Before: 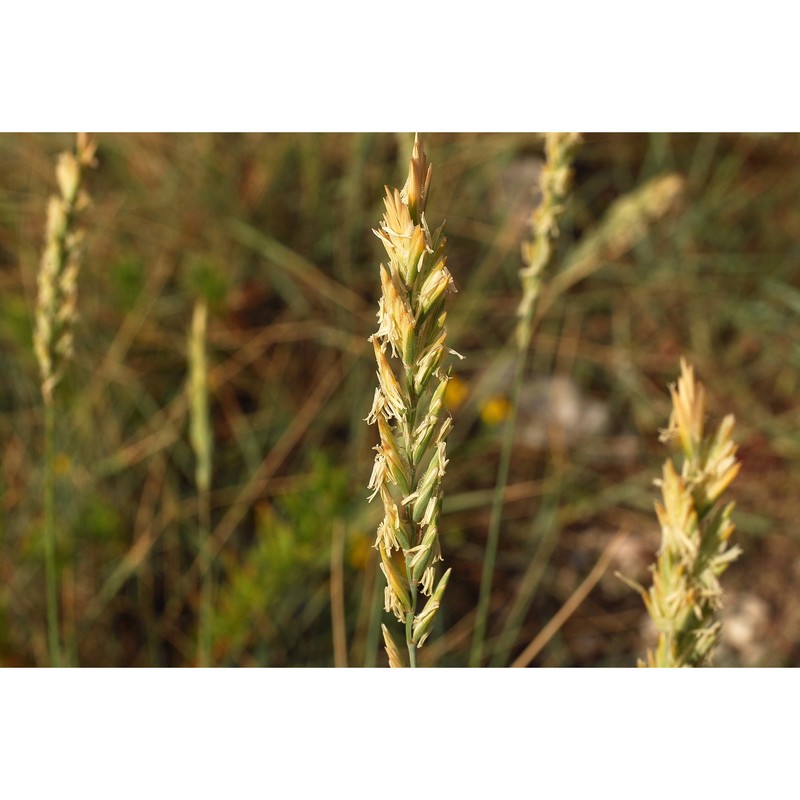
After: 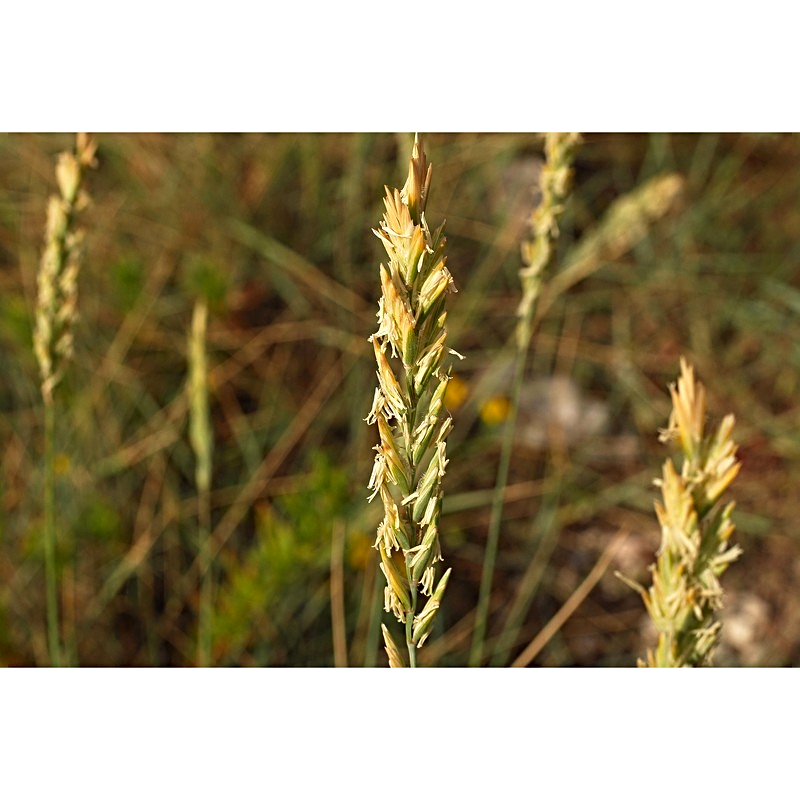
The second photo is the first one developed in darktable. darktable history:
contrast brightness saturation: contrast 0.037, saturation 0.072
sharpen: radius 3.128
